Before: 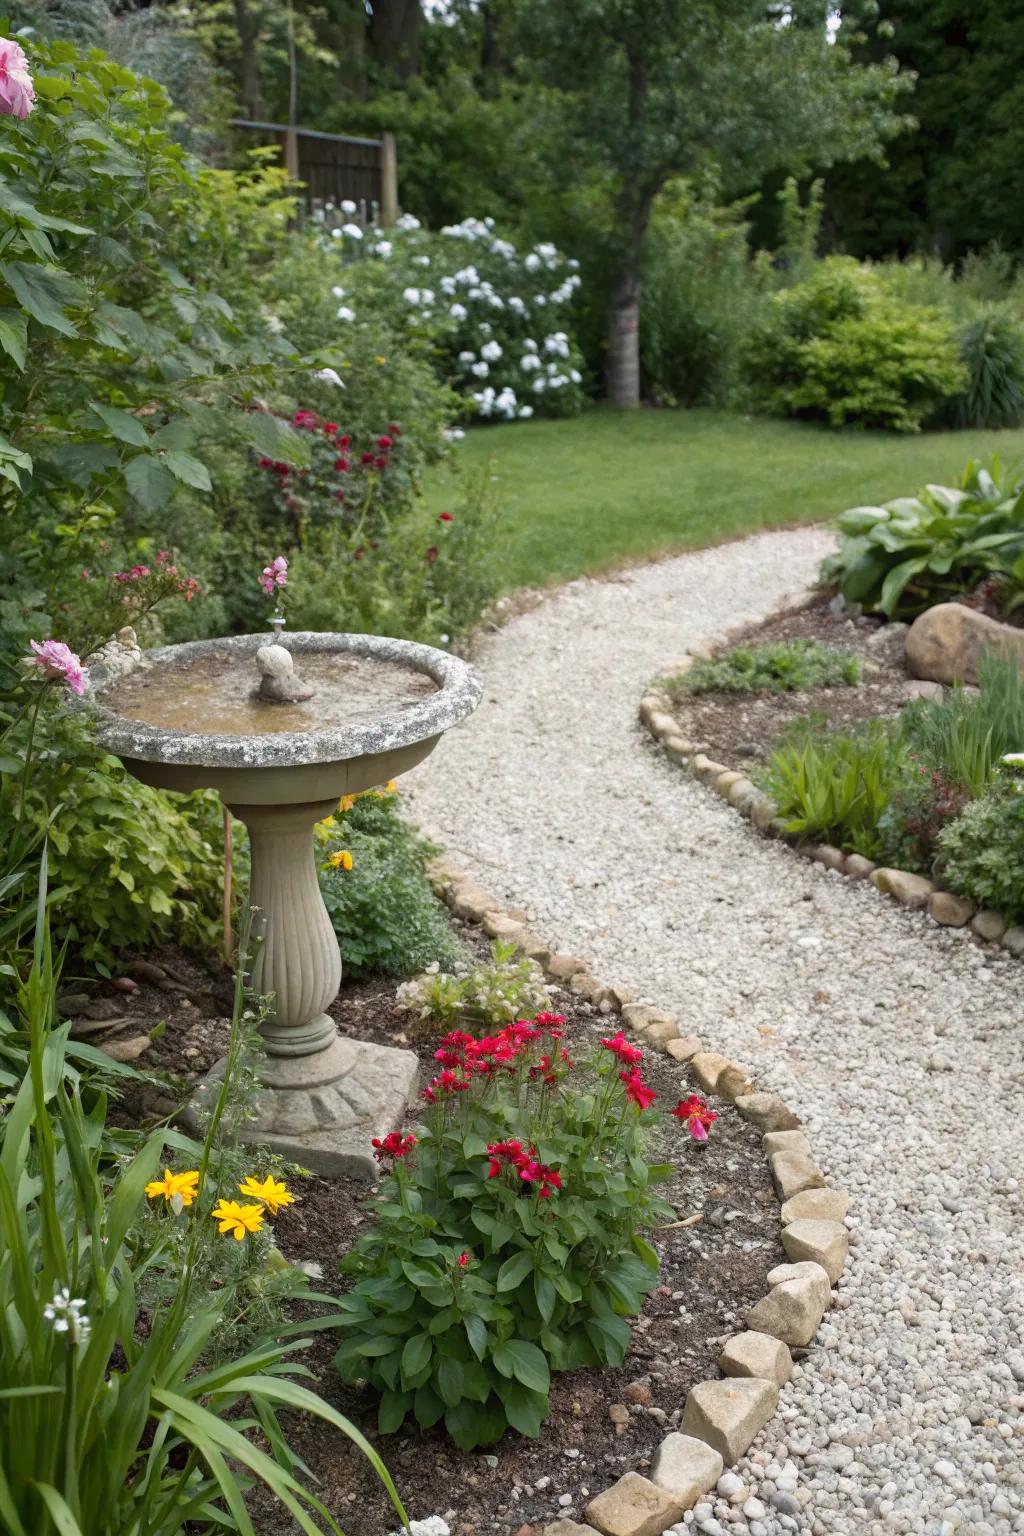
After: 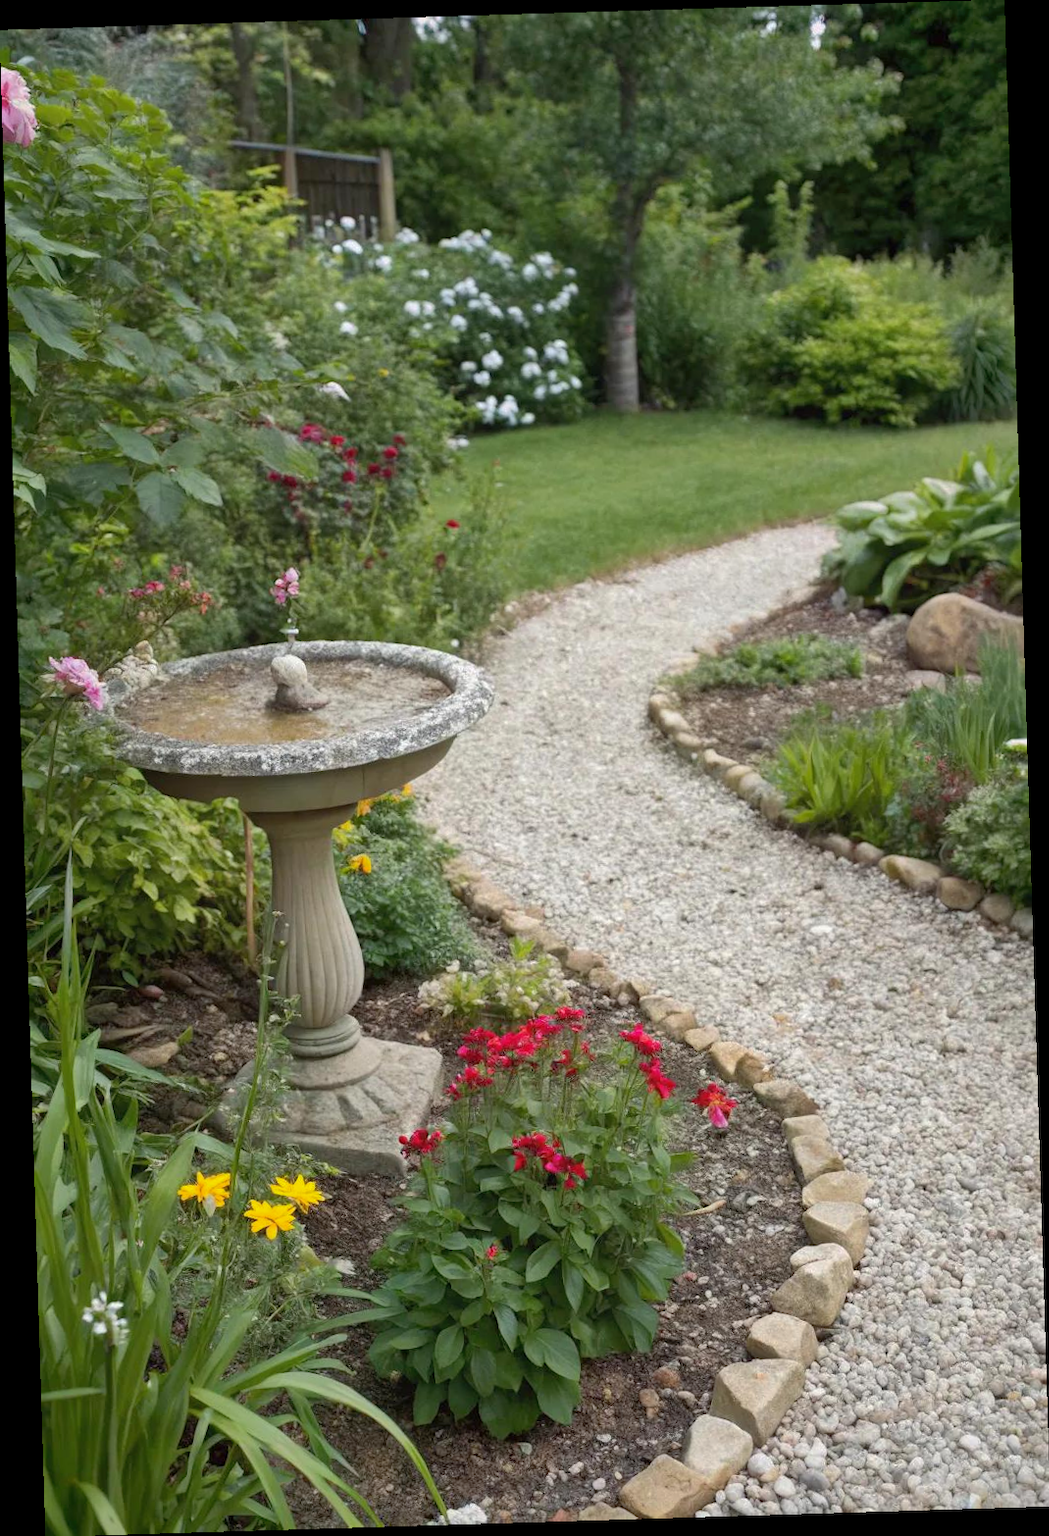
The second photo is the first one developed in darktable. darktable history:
shadows and highlights: on, module defaults
rotate and perspective: rotation -1.75°, automatic cropping off
